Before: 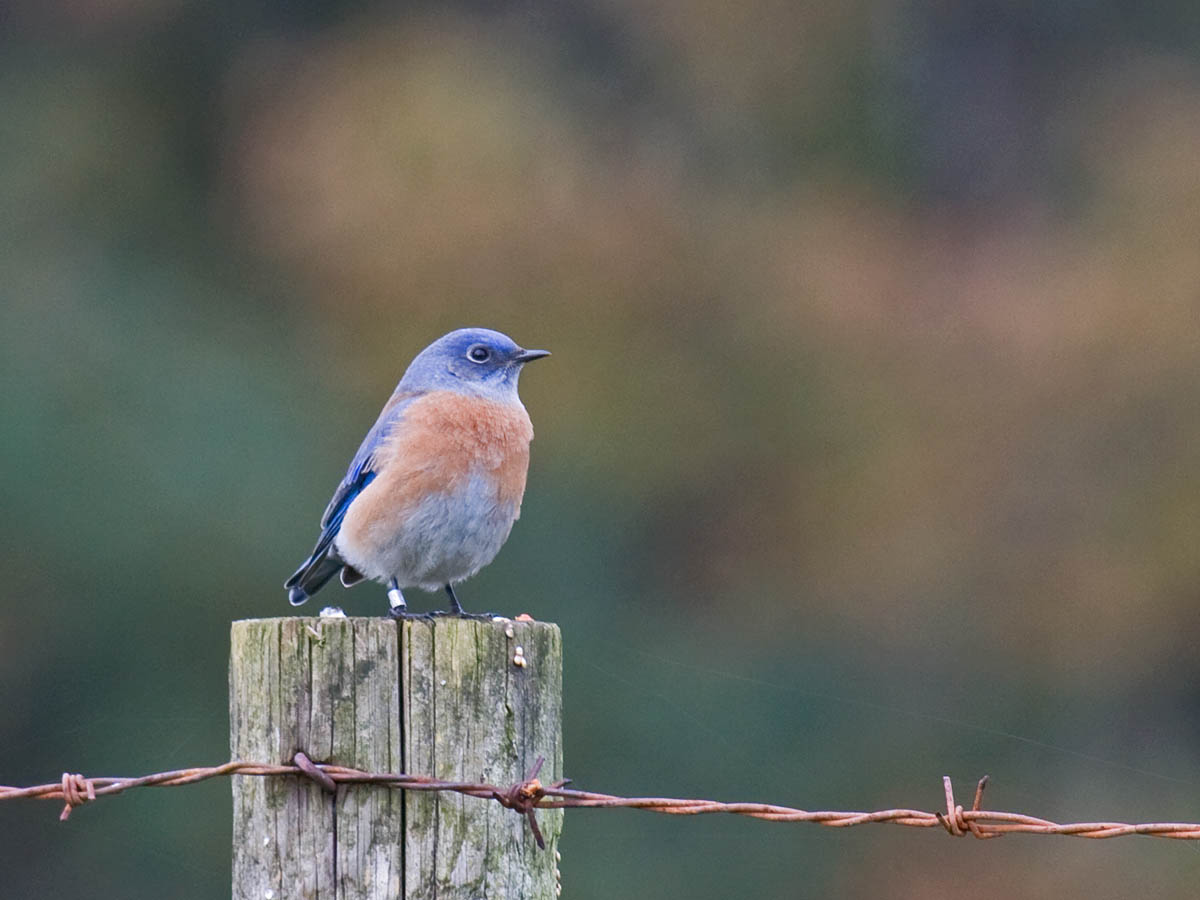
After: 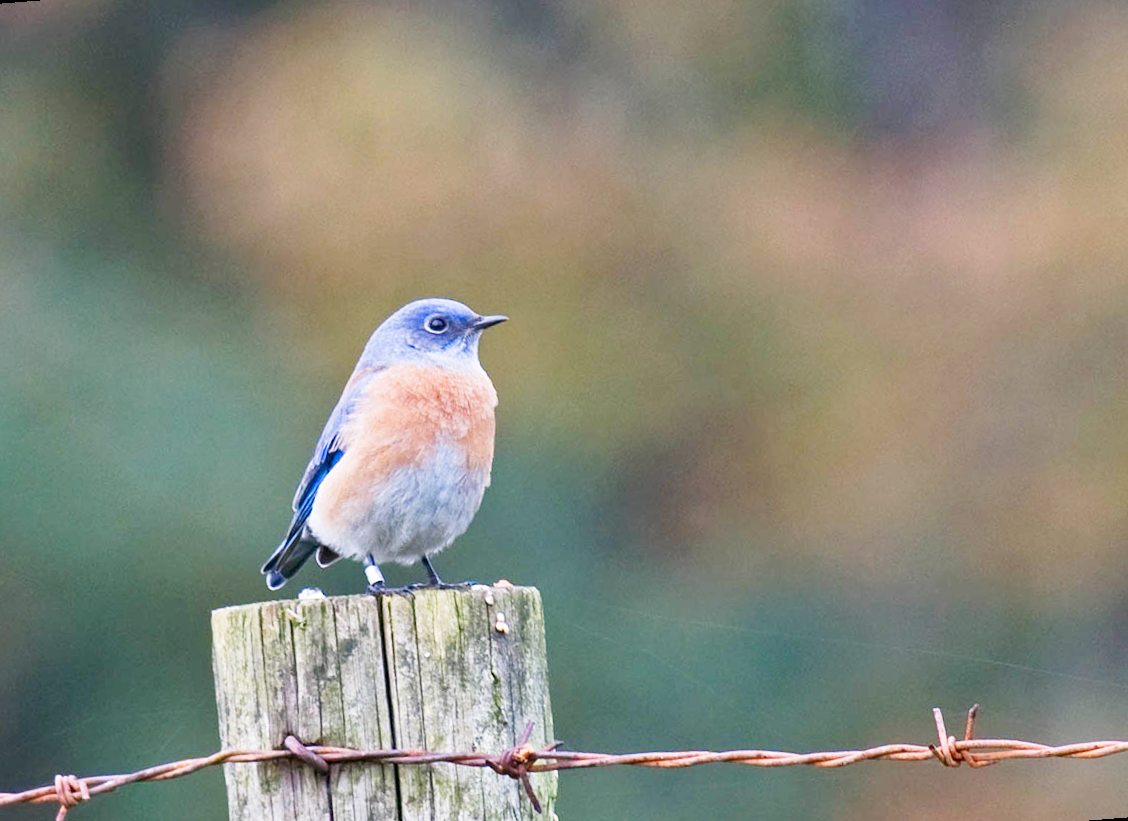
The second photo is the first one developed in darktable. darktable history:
rotate and perspective: rotation -4.57°, crop left 0.054, crop right 0.944, crop top 0.087, crop bottom 0.914
base curve: curves: ch0 [(0, 0) (0.005, 0.002) (0.15, 0.3) (0.4, 0.7) (0.75, 0.95) (1, 1)], preserve colors none
tone equalizer: on, module defaults
